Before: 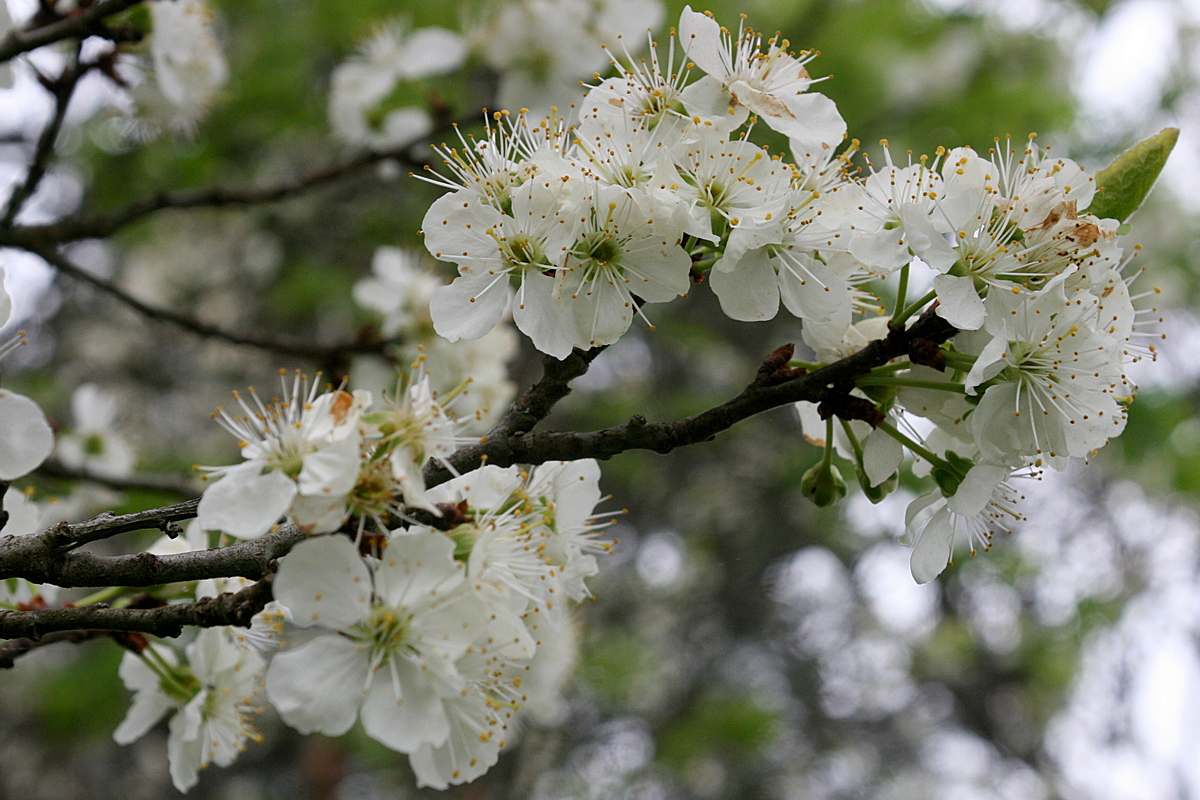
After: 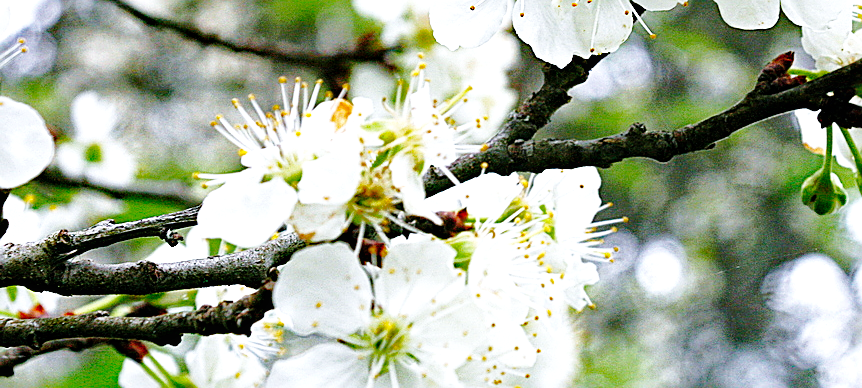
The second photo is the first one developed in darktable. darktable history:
shadows and highlights: on, module defaults
haze removal: strength 0.284, distance 0.243, compatibility mode true, adaptive false
crop: top 36.543%, right 28.137%, bottom 14.933%
local contrast: highlights 103%, shadows 98%, detail 119%, midtone range 0.2
base curve: curves: ch0 [(0, 0) (0, 0) (0.002, 0.001) (0.008, 0.003) (0.019, 0.011) (0.037, 0.037) (0.064, 0.11) (0.102, 0.232) (0.152, 0.379) (0.216, 0.524) (0.296, 0.665) (0.394, 0.789) (0.512, 0.881) (0.651, 0.945) (0.813, 0.986) (1, 1)], preserve colors none
sharpen: on, module defaults
color calibration: illuminant as shot in camera, x 0.37, y 0.382, temperature 4319.11 K
exposure: black level correction 0, exposure 1.126 EV, compensate exposure bias true, compensate highlight preservation false
